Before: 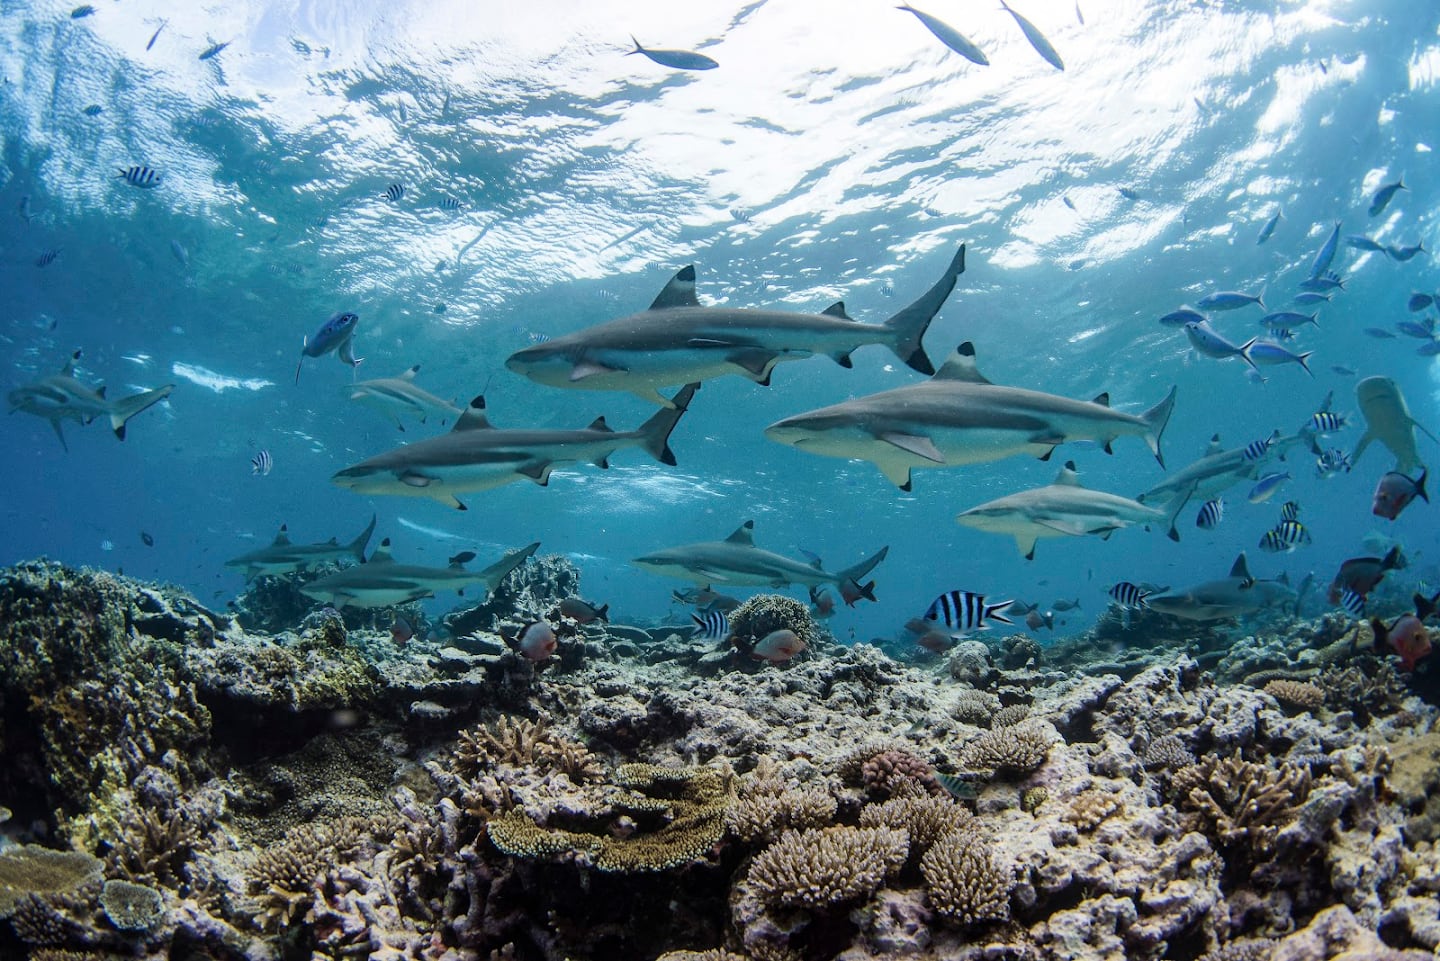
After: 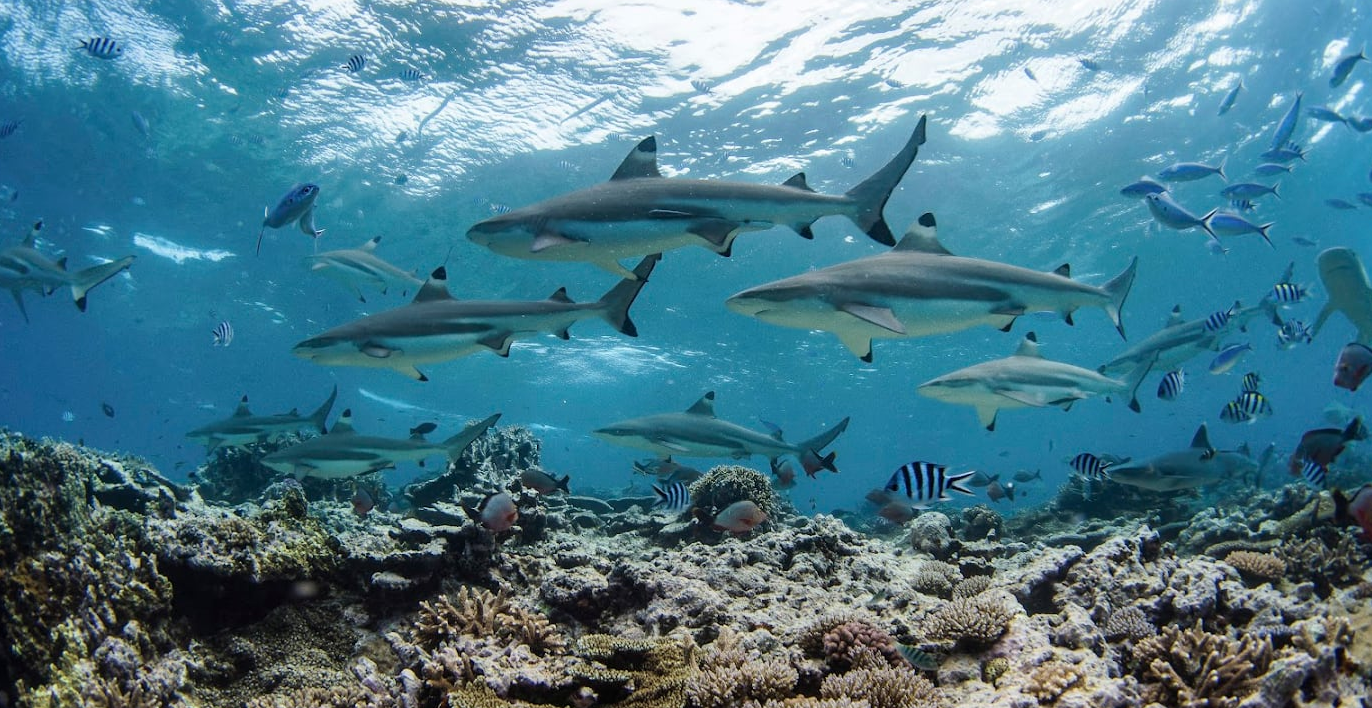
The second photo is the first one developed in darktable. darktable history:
crop and rotate: left 2.768%, top 13.501%, right 1.933%, bottom 12.734%
